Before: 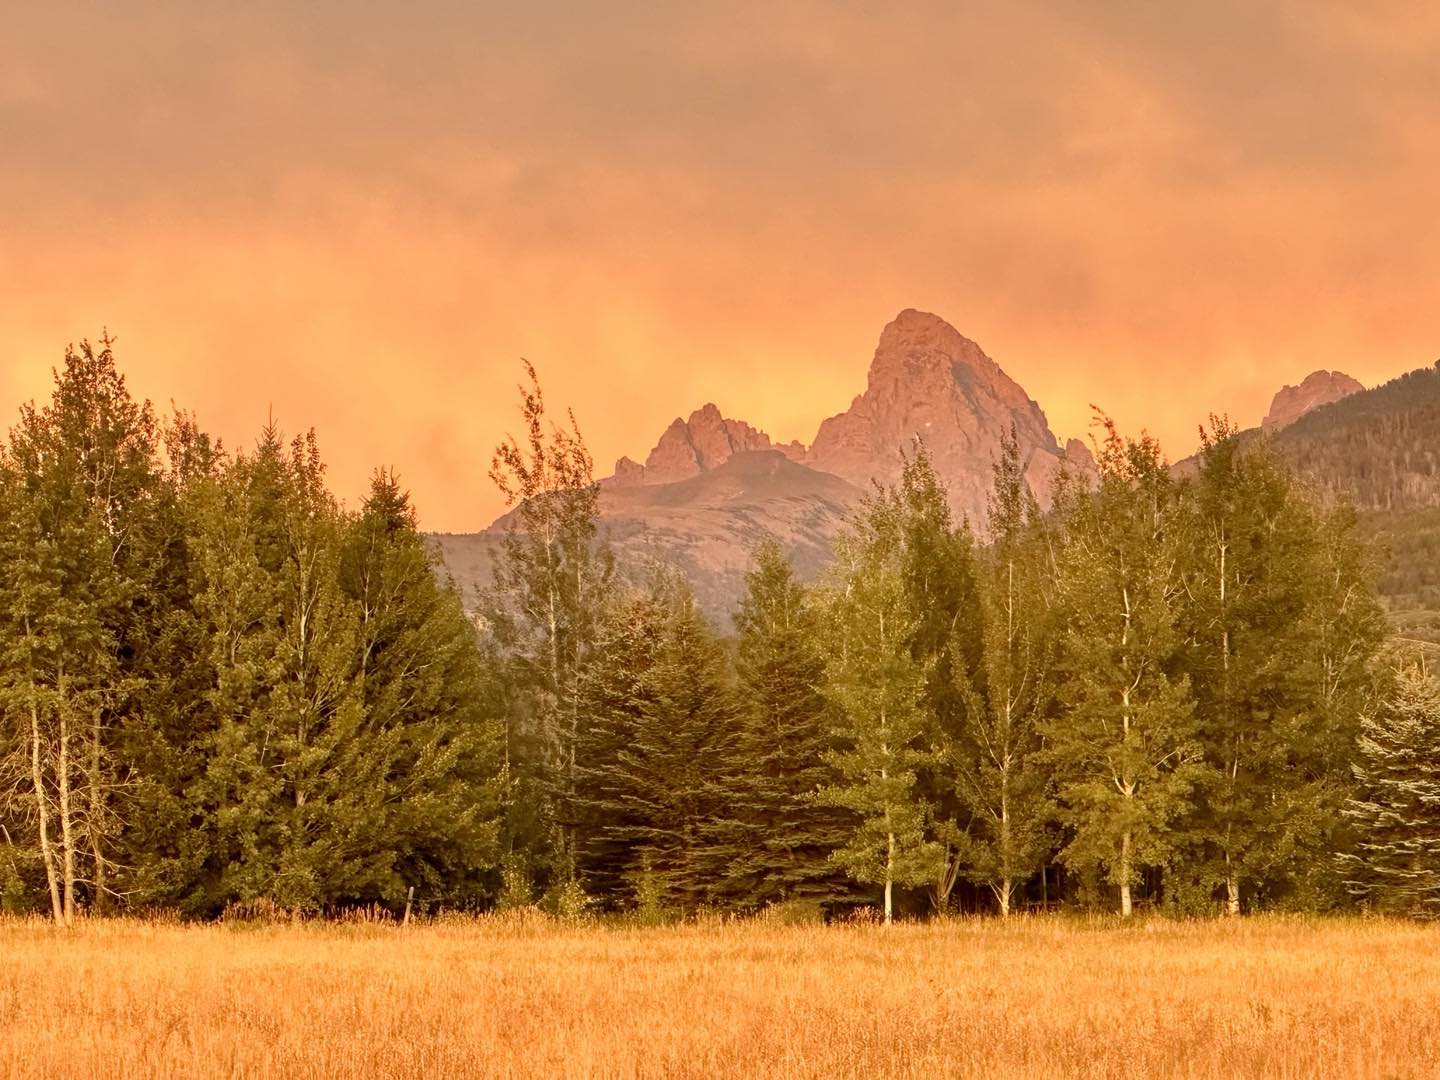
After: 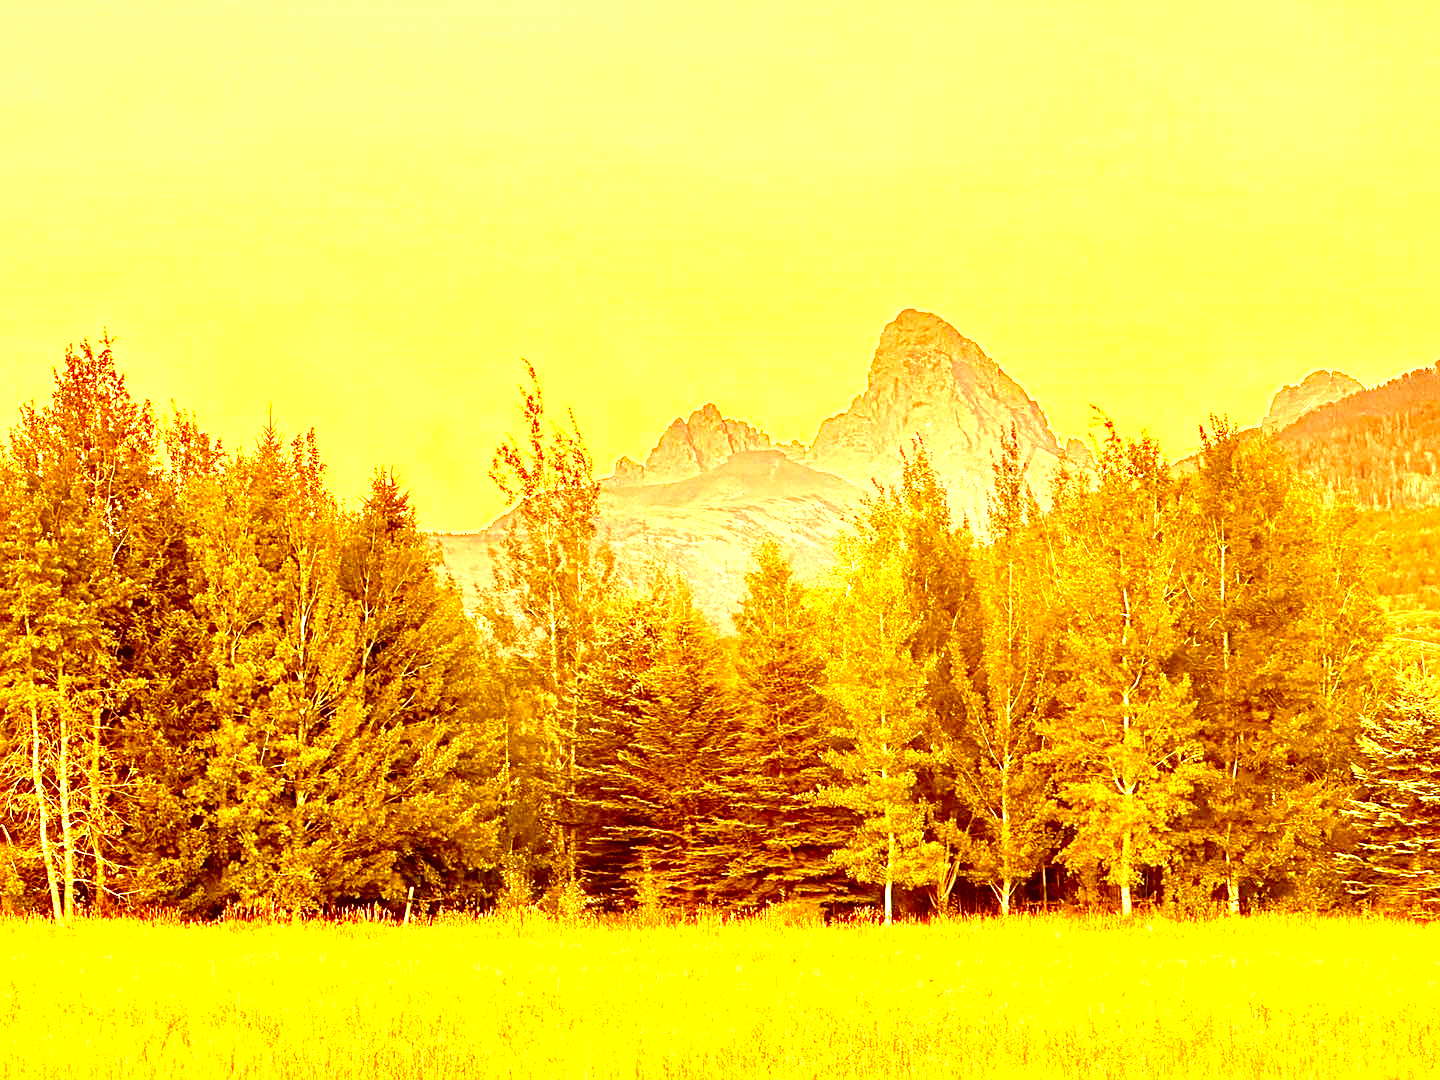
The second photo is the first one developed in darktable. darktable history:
levels: levels [0, 0.281, 0.562]
color correction: highlights a* 1.12, highlights b* 24.26, shadows a* 15.58, shadows b* 24.26
sharpen: on, module defaults
